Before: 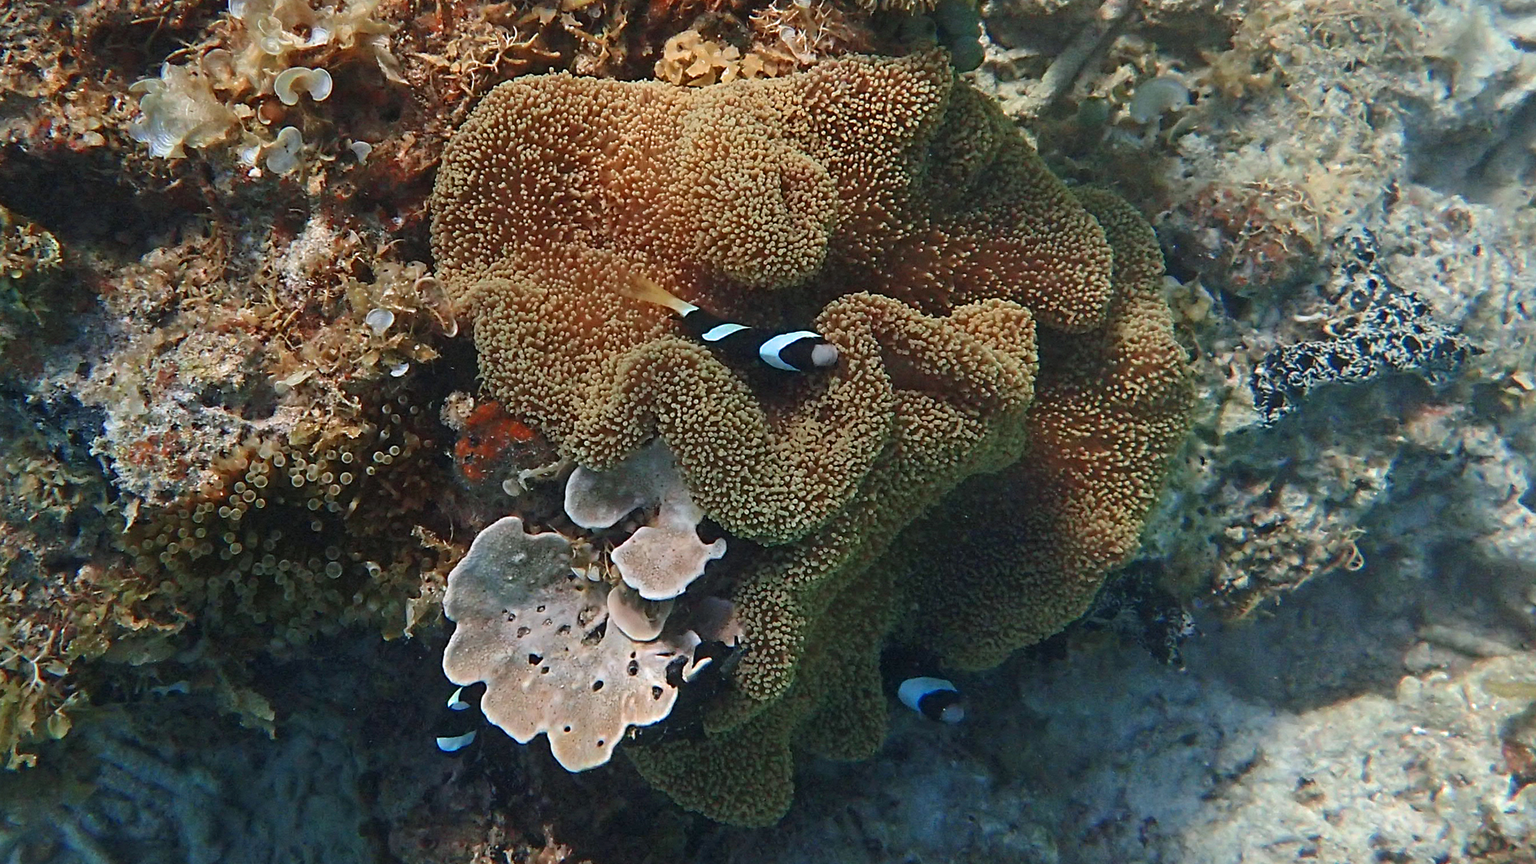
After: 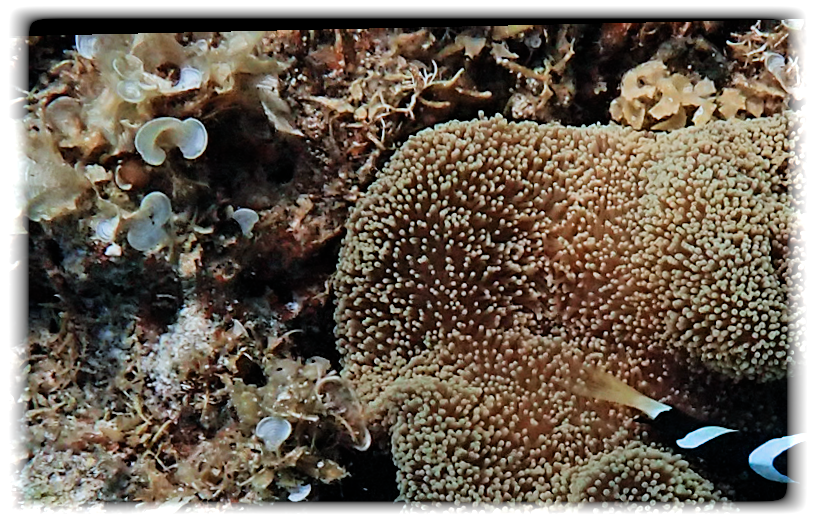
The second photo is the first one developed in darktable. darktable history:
filmic rgb: black relative exposure -5 EV, white relative exposure 3.5 EV, hardness 3.19, contrast 1.2, highlights saturation mix -50%
color calibration: illuminant Planckian (black body), x 0.378, y 0.375, temperature 4065 K
crop and rotate: left 10.817%, top 0.062%, right 47.194%, bottom 53.626%
tone equalizer: on, module defaults
rotate and perspective: rotation -1.24°, automatic cropping off
vignetting: fall-off start 93%, fall-off radius 5%, brightness 1, saturation -0.49, automatic ratio true, width/height ratio 1.332, shape 0.04, unbound false
